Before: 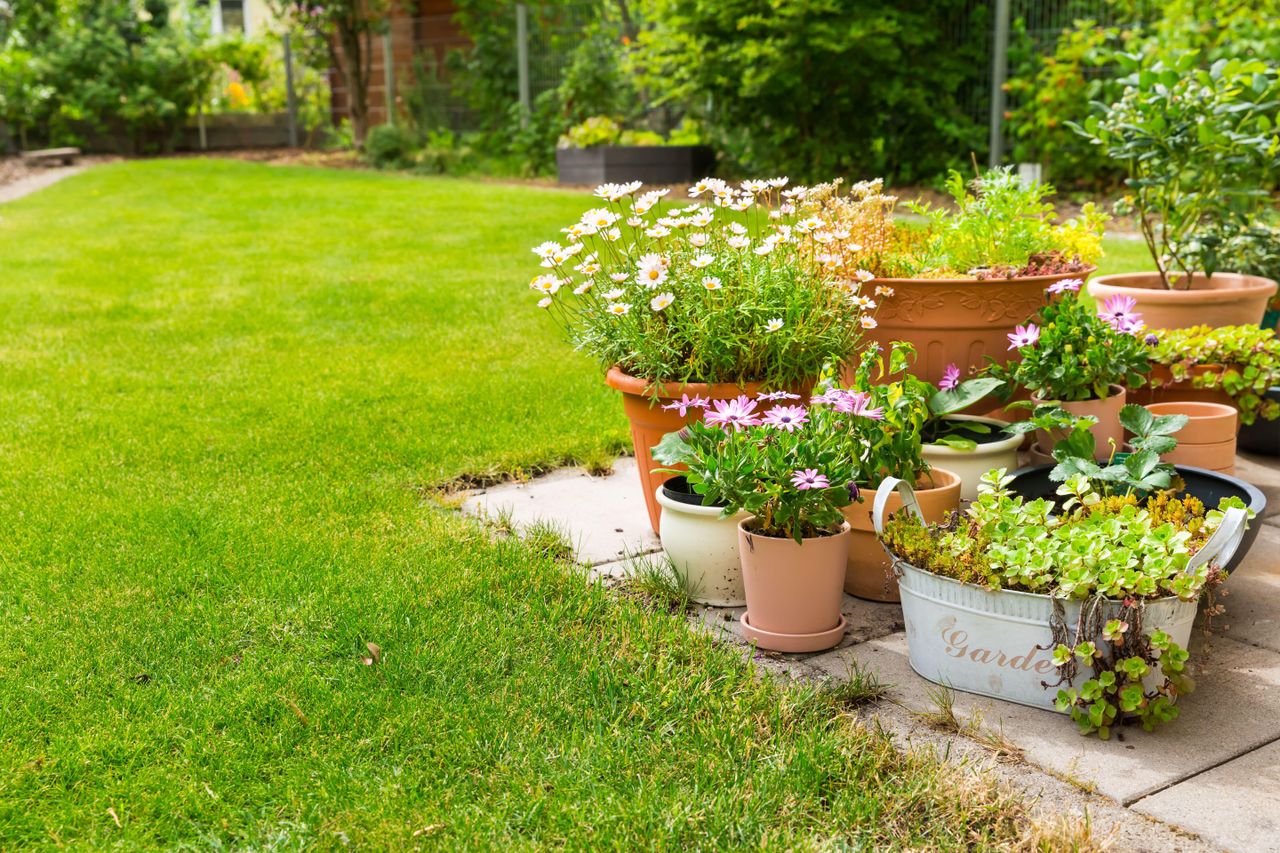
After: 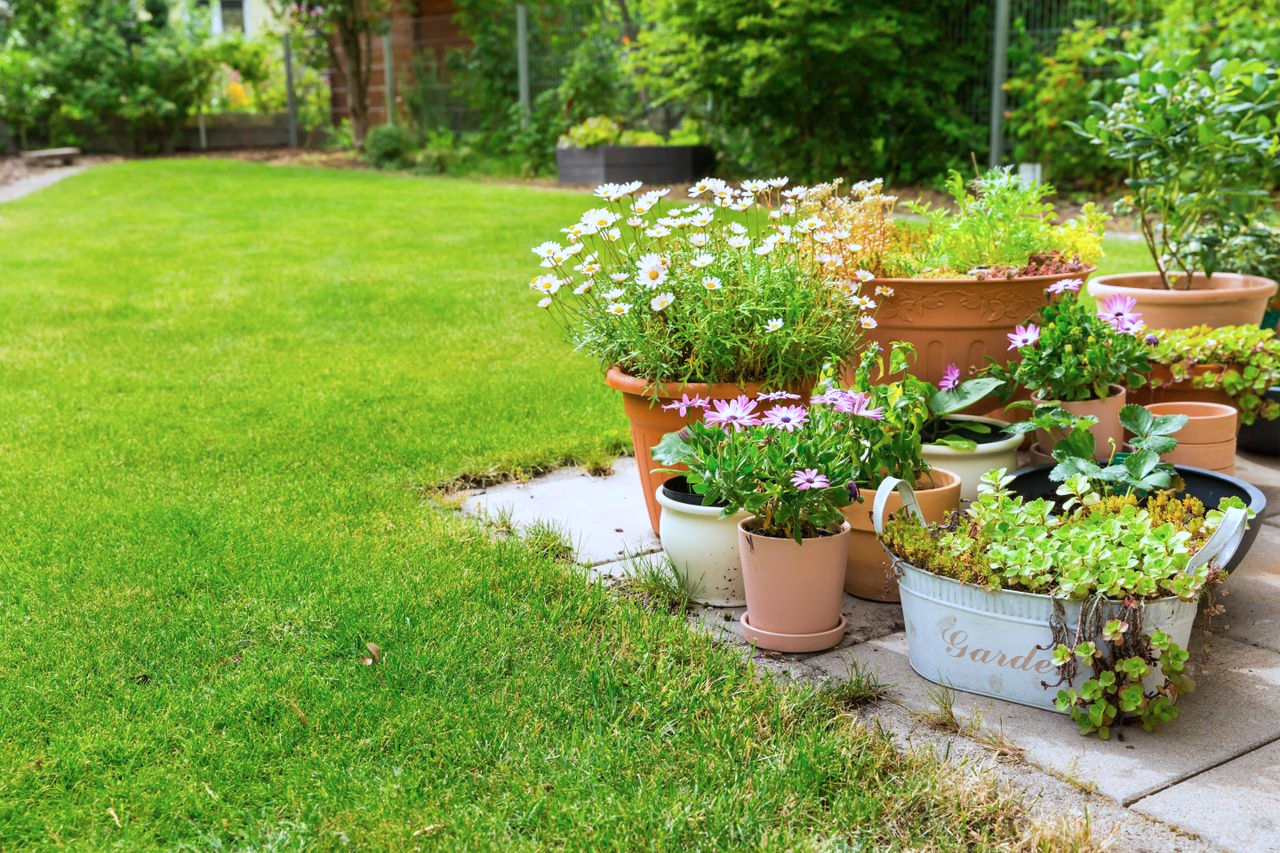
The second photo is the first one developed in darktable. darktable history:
color calibration: x 0.37, y 0.382, temperature 4315.71 K
